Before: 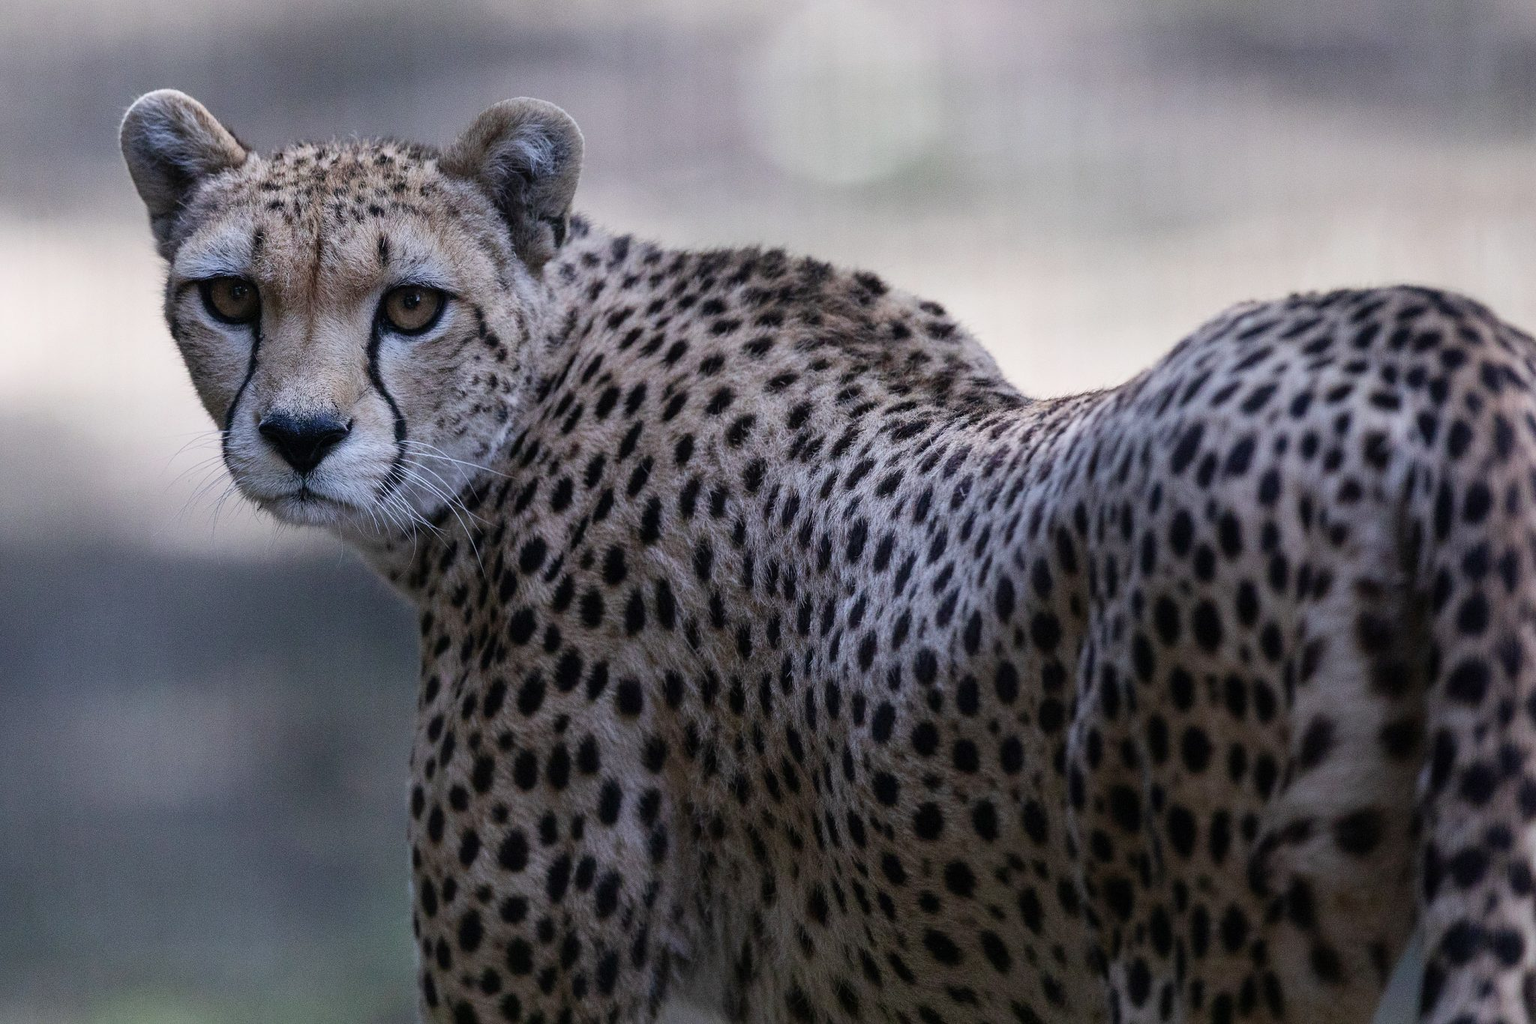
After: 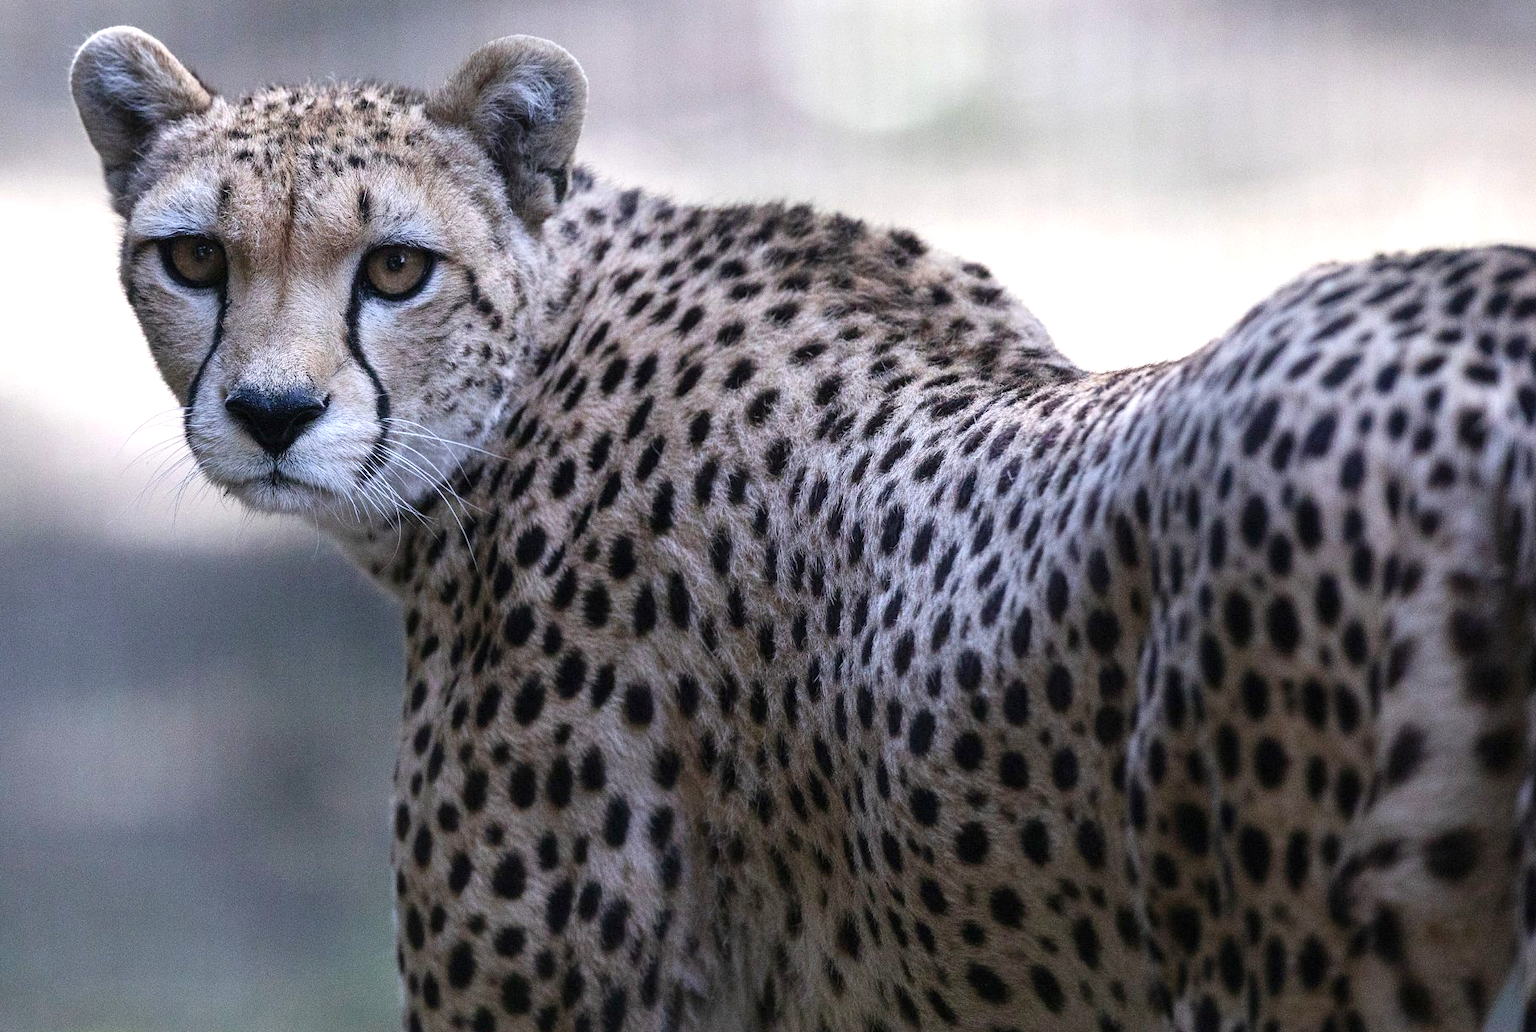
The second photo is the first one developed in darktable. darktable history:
exposure: black level correction 0, exposure 0.691 EV, compensate exposure bias true, compensate highlight preservation false
crop: left 3.711%, top 6.445%, right 6.634%, bottom 3.202%
